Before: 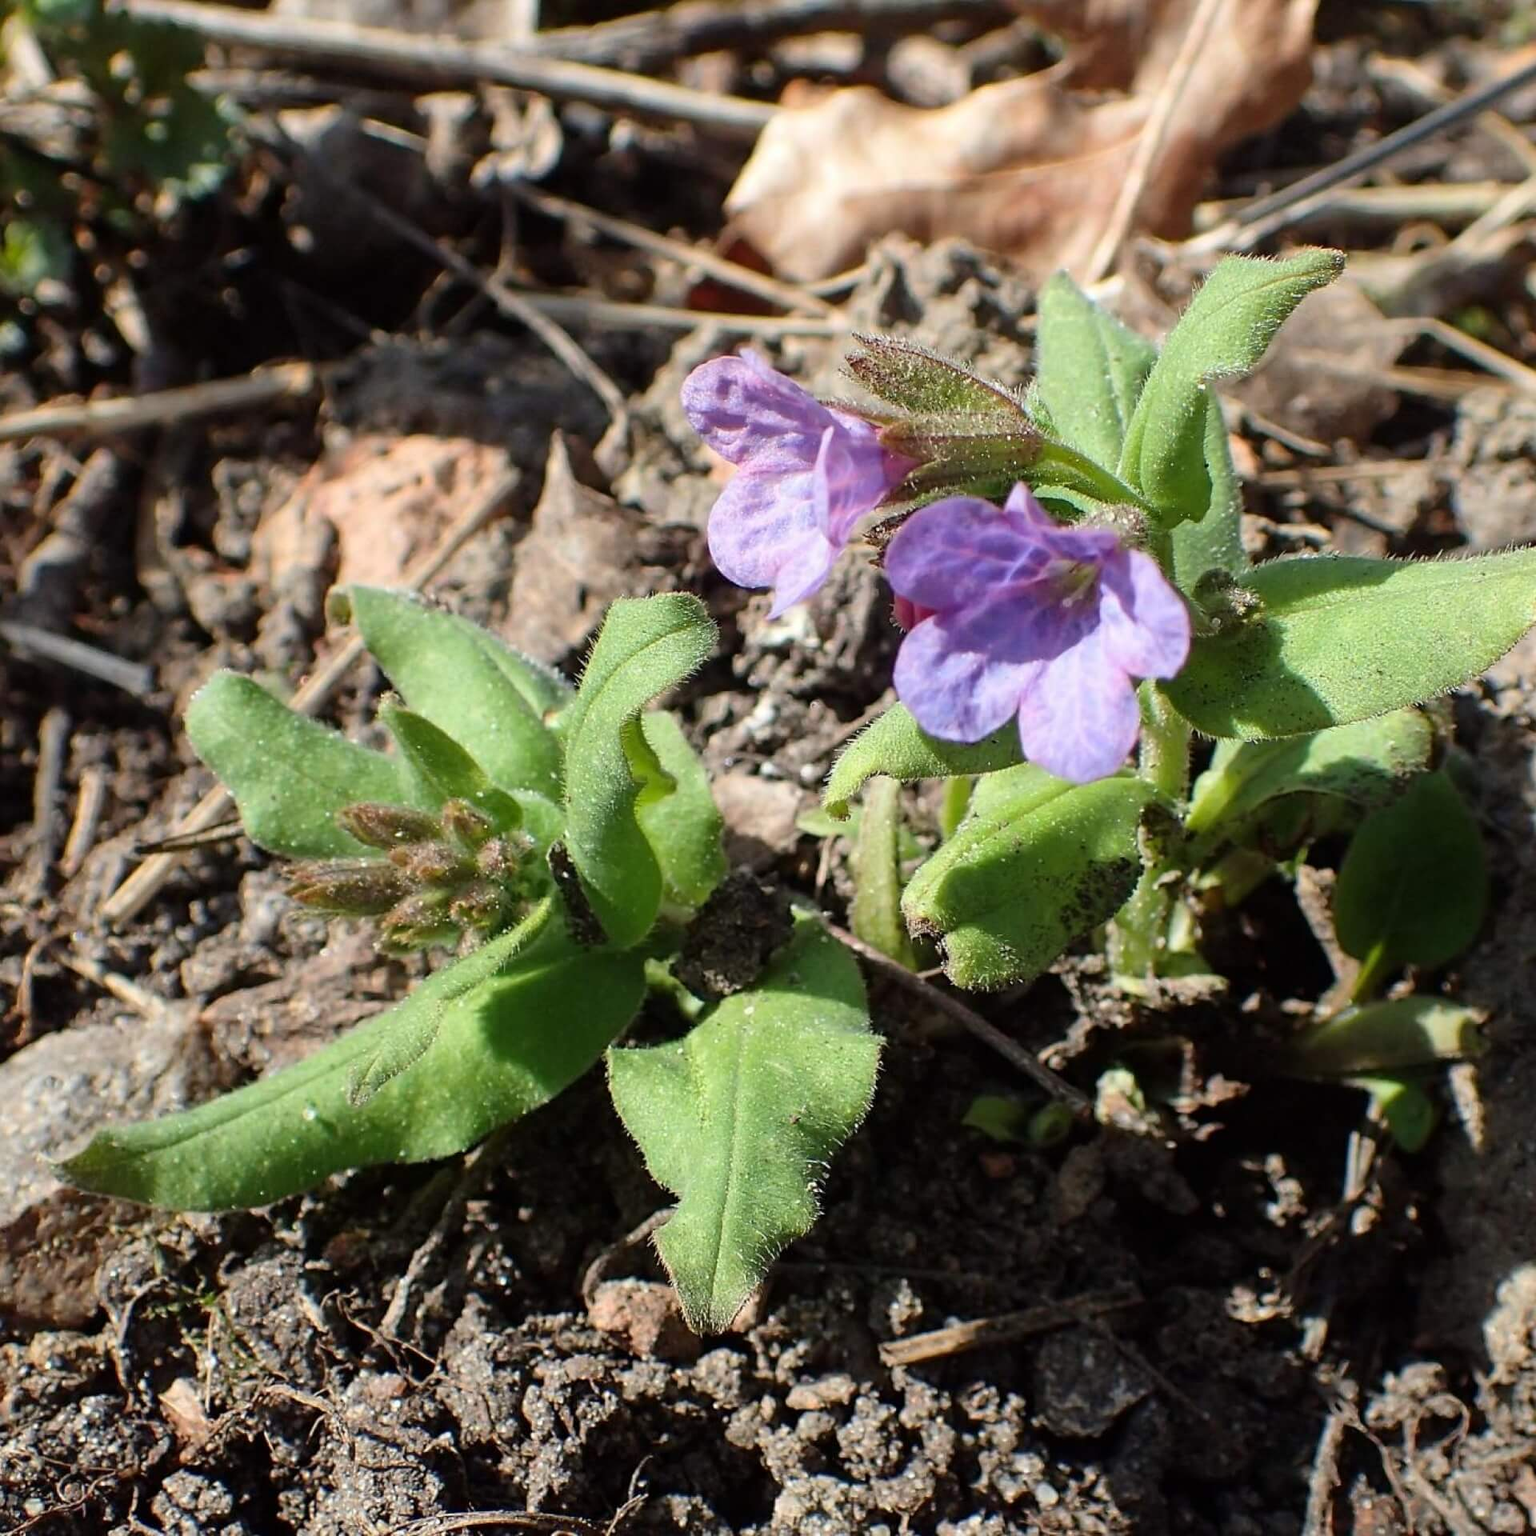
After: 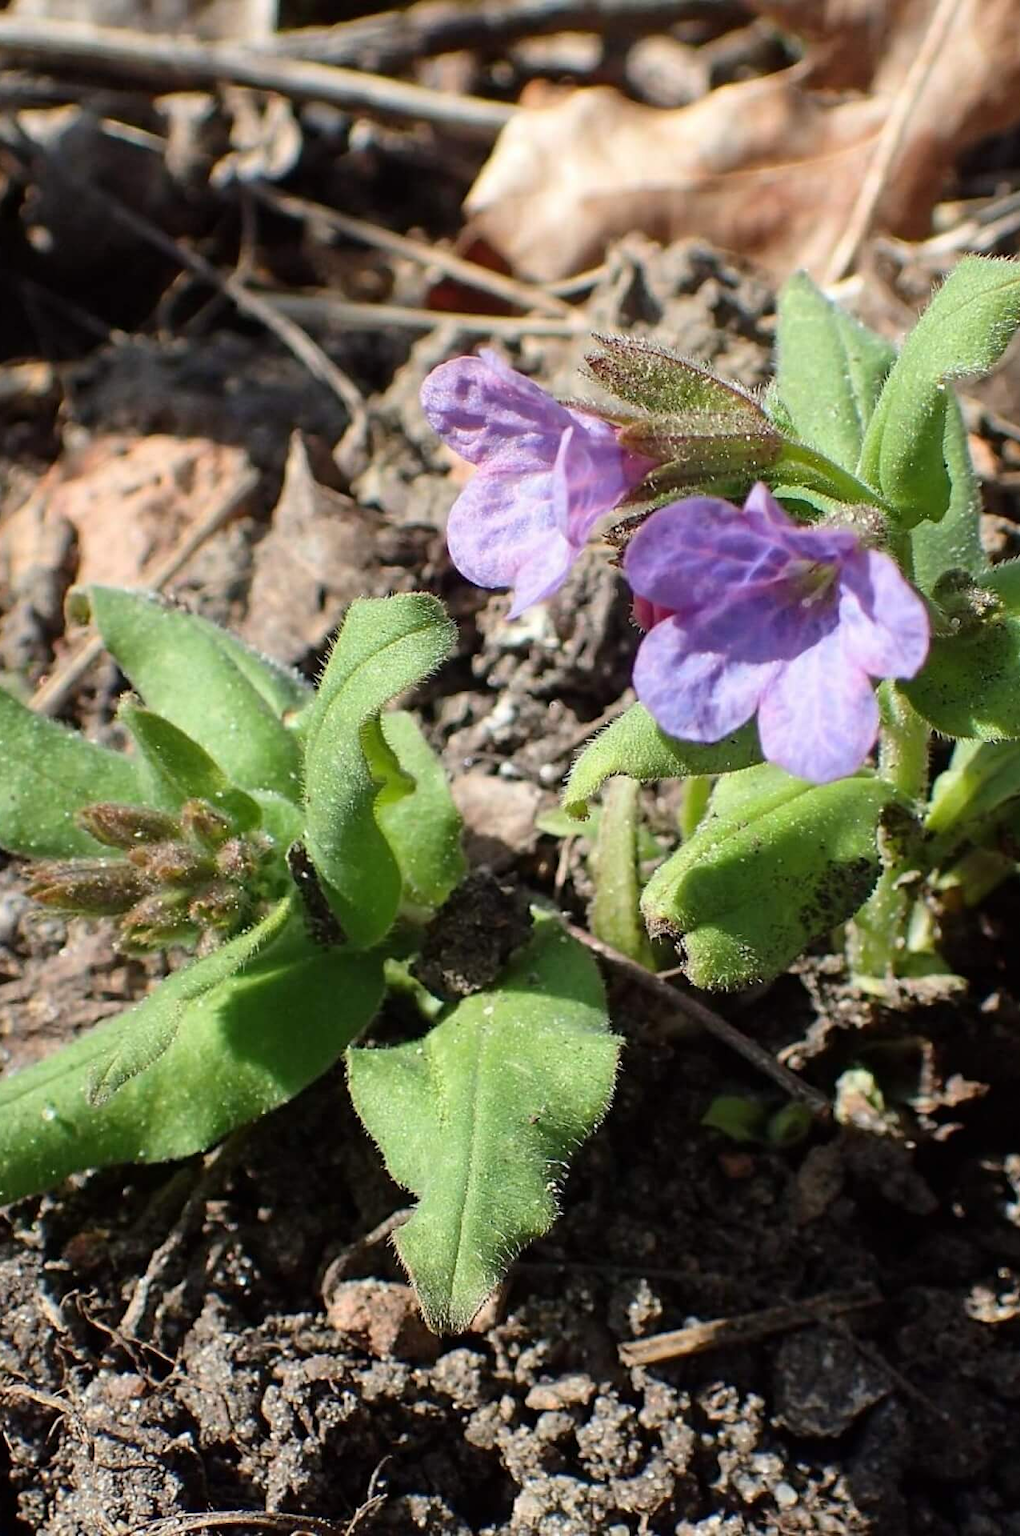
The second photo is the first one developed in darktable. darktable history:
crop: left 16.982%, right 16.544%
